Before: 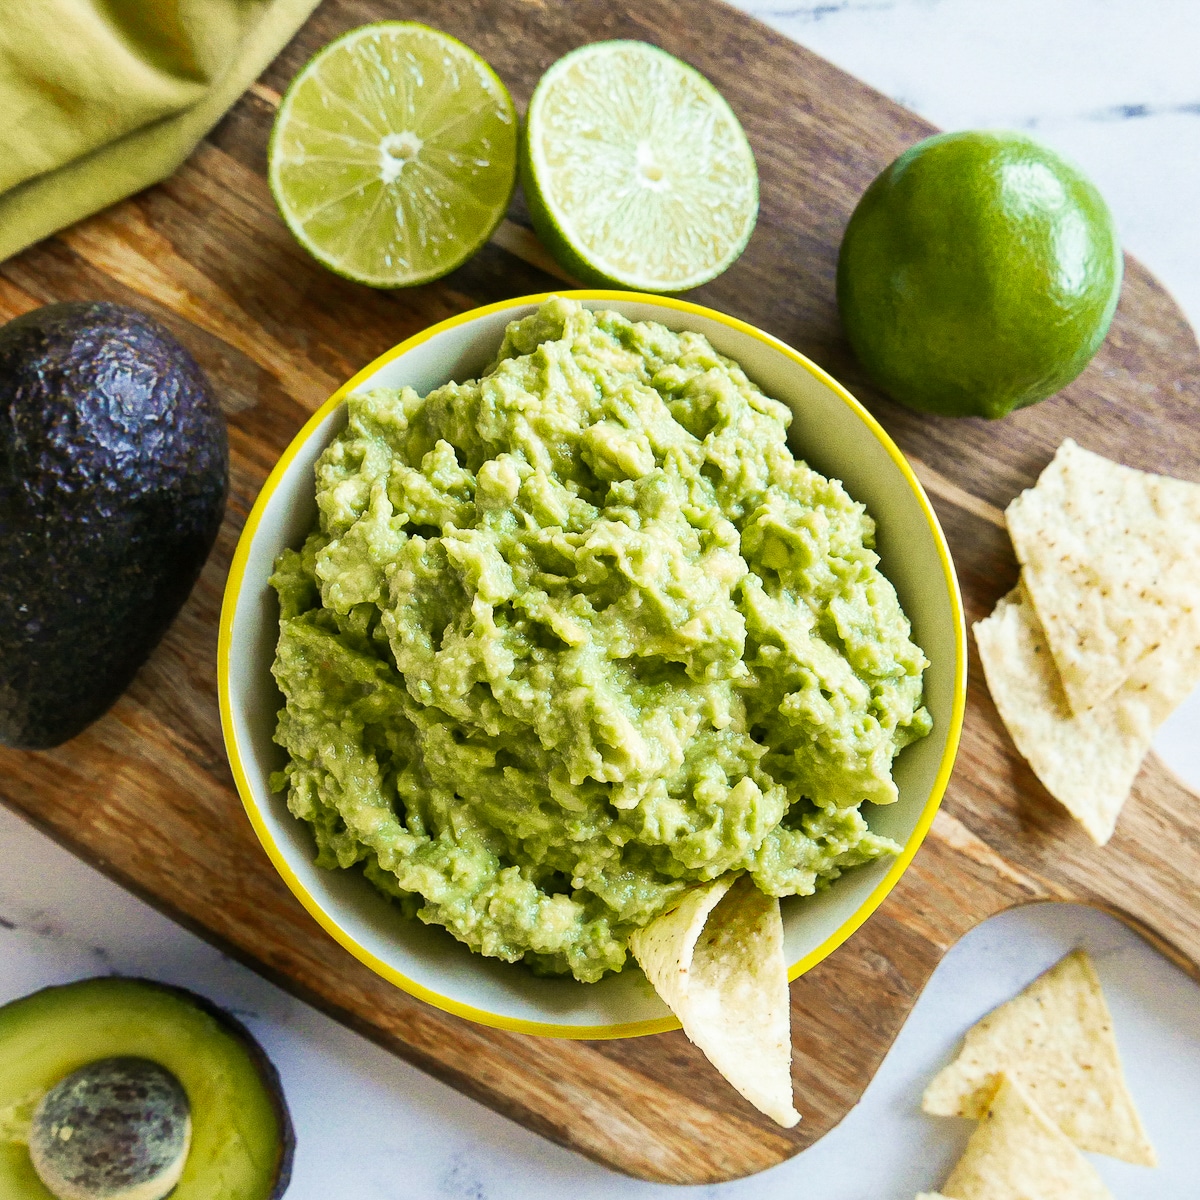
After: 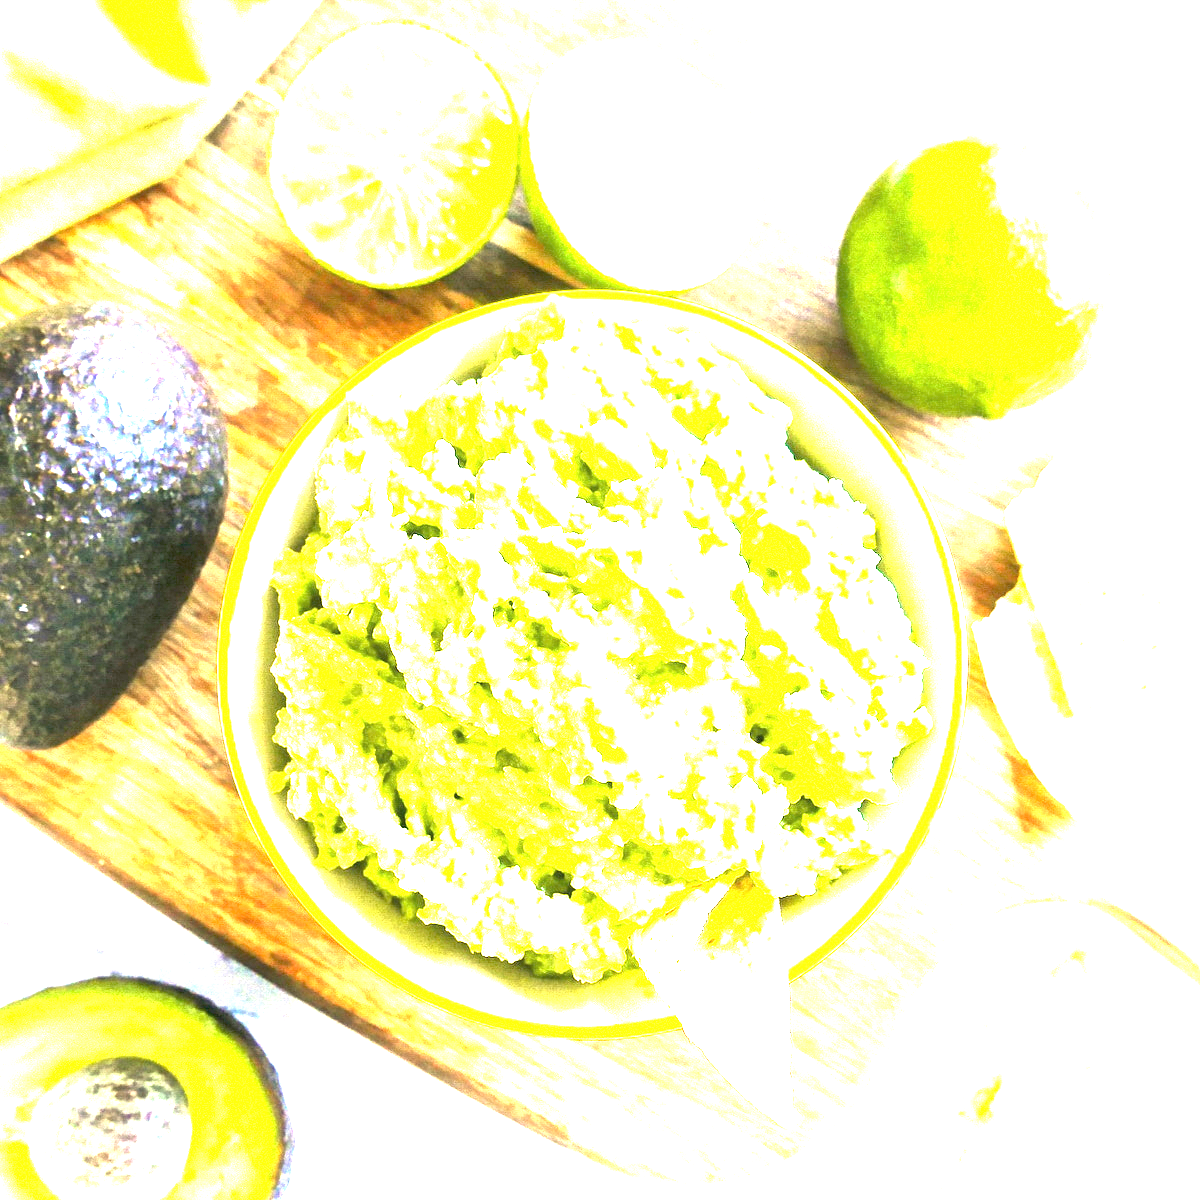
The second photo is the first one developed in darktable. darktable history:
exposure: black level correction 0, exposure 4 EV, compensate highlight preservation false
